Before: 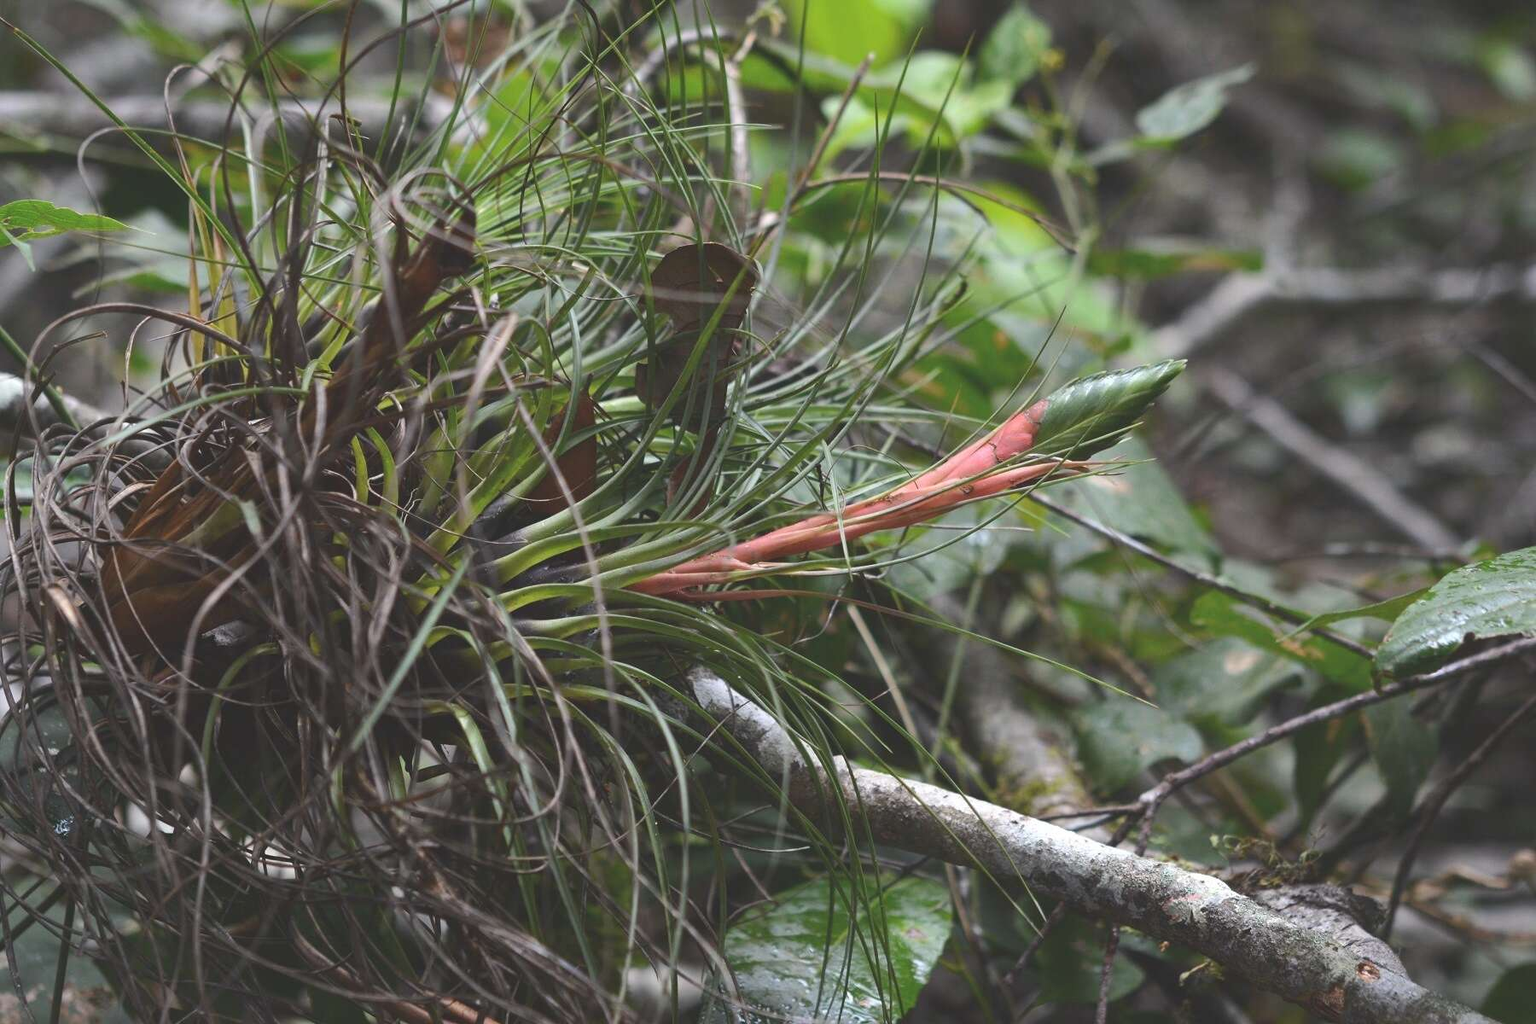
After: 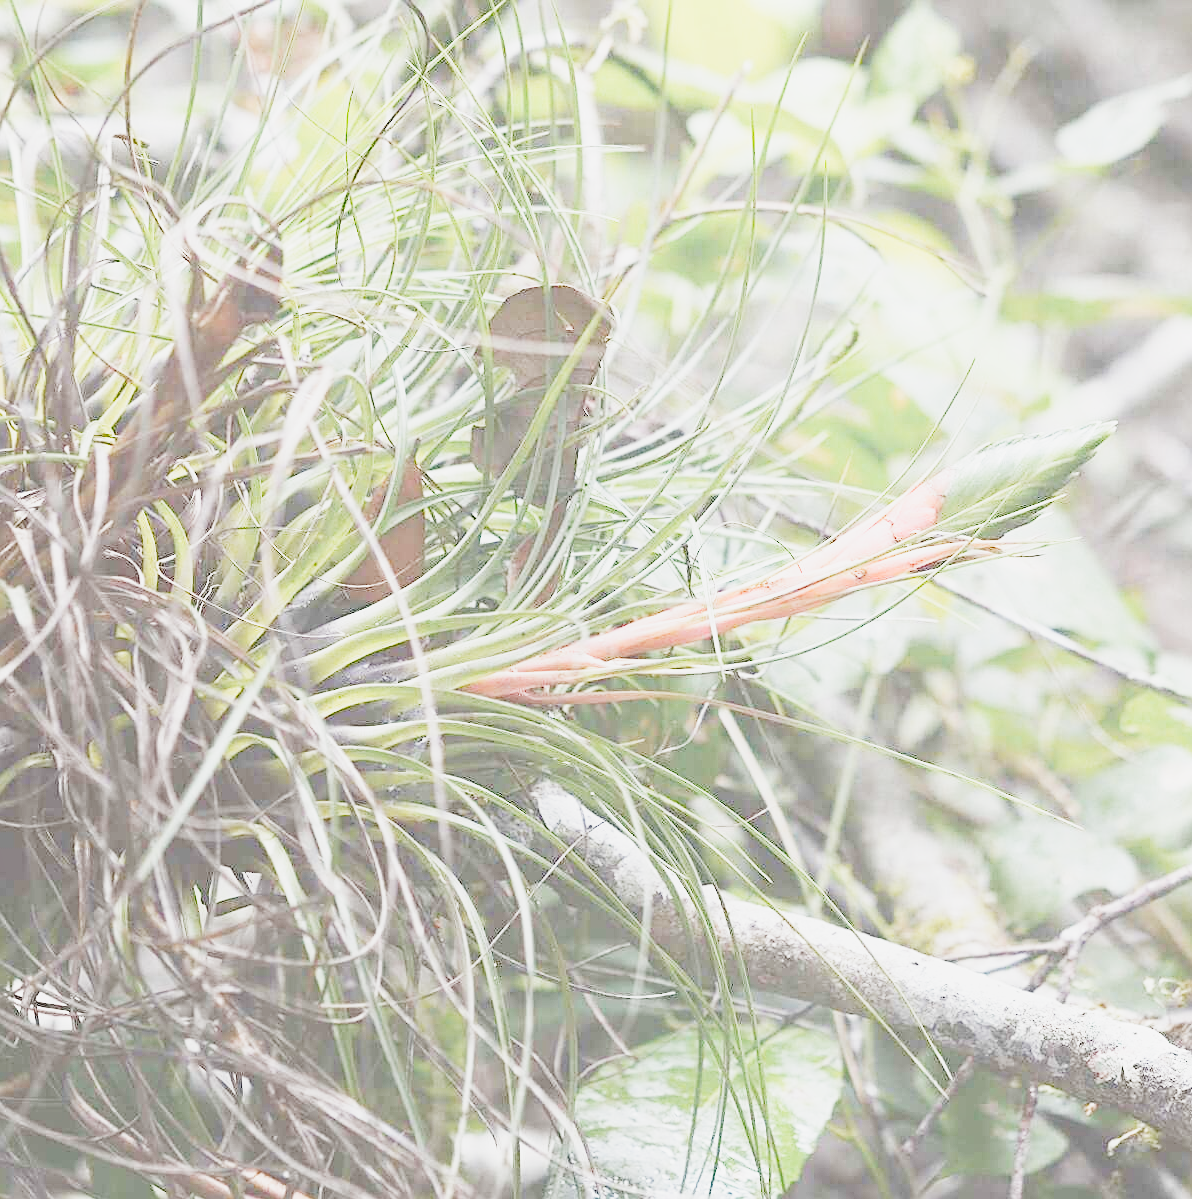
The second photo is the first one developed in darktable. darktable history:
tone equalizer: -8 EV -0.737 EV, -7 EV -0.737 EV, -6 EV -0.62 EV, -5 EV -0.391 EV, -3 EV 0.395 EV, -2 EV 0.6 EV, -1 EV 0.687 EV, +0 EV 0.763 EV
sharpen: on, module defaults
crop and rotate: left 15.247%, right 18.491%
tone curve: curves: ch0 [(0, 0.026) (0.058, 0.036) (0.246, 0.214) (0.437, 0.498) (0.55, 0.644) (0.657, 0.767) (0.822, 0.9) (1, 0.961)]; ch1 [(0, 0) (0.346, 0.307) (0.408, 0.369) (0.453, 0.457) (0.476, 0.489) (0.502, 0.498) (0.521, 0.515) (0.537, 0.531) (0.612, 0.641) (0.676, 0.728) (1, 1)]; ch2 [(0, 0) (0.346, 0.34) (0.434, 0.46) (0.485, 0.494) (0.5, 0.494) (0.511, 0.508) (0.537, 0.564) (0.579, 0.599) (0.663, 0.67) (1, 1)], preserve colors none
filmic rgb: black relative exposure -7.99 EV, white relative exposure 8.01 EV, threshold 5.95 EV, hardness 2.49, latitude 10.64%, contrast 0.723, highlights saturation mix 9.78%, shadows ↔ highlights balance 1.83%, add noise in highlights 0.001, preserve chrominance no, color science v3 (2019), use custom middle-gray values true, contrast in highlights soft, enable highlight reconstruction true
shadows and highlights: shadows -1.25, highlights 41.45, highlights color adjustment 0.593%
exposure: black level correction 0, exposure 1.952 EV, compensate exposure bias true, compensate highlight preservation false
